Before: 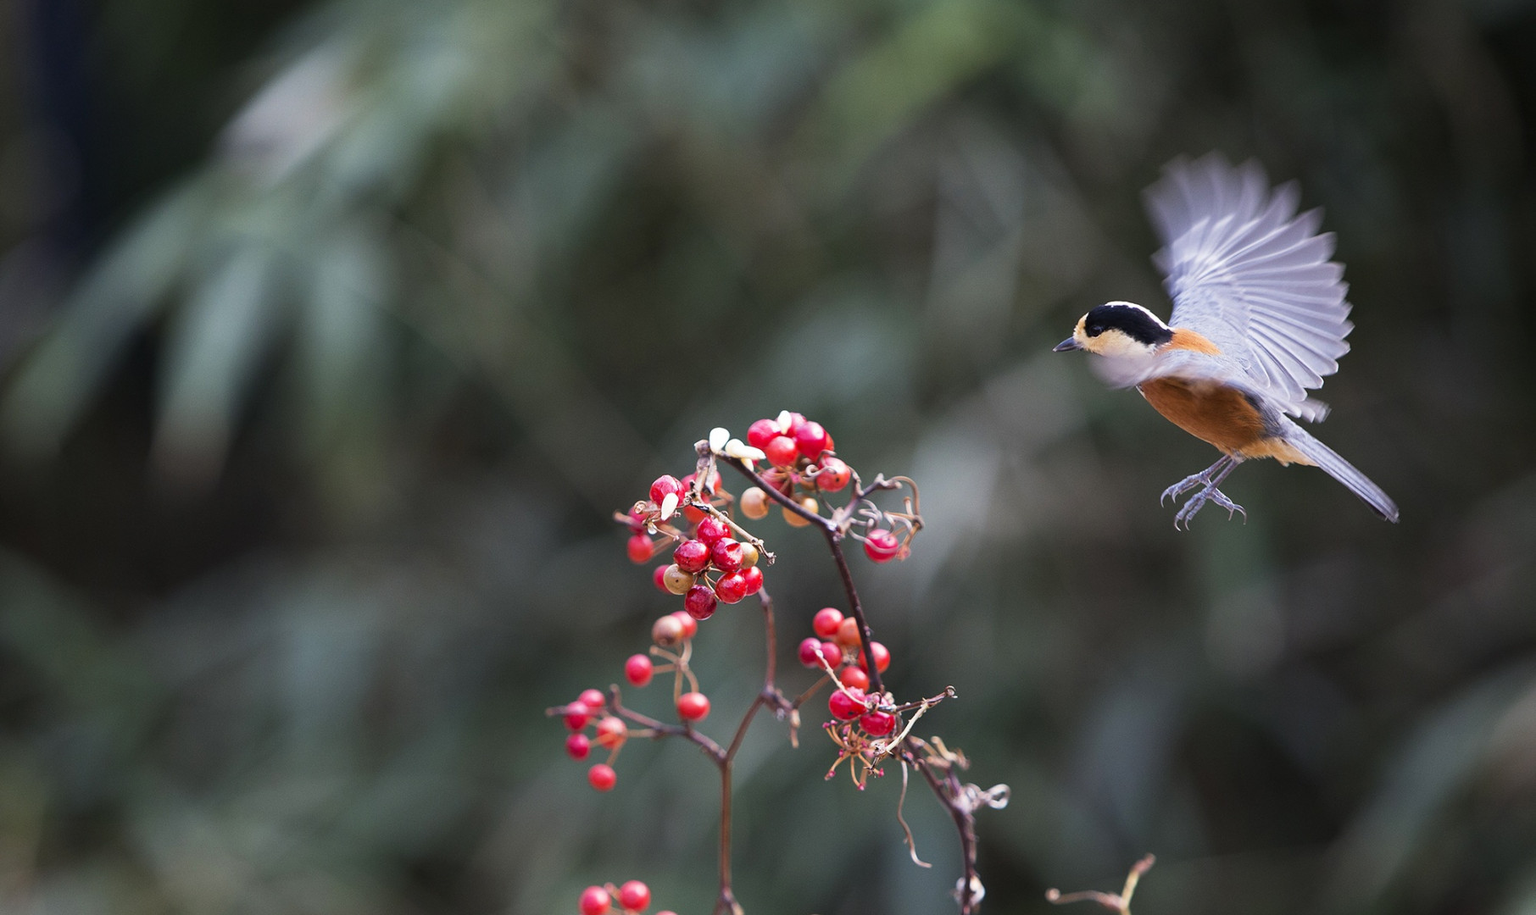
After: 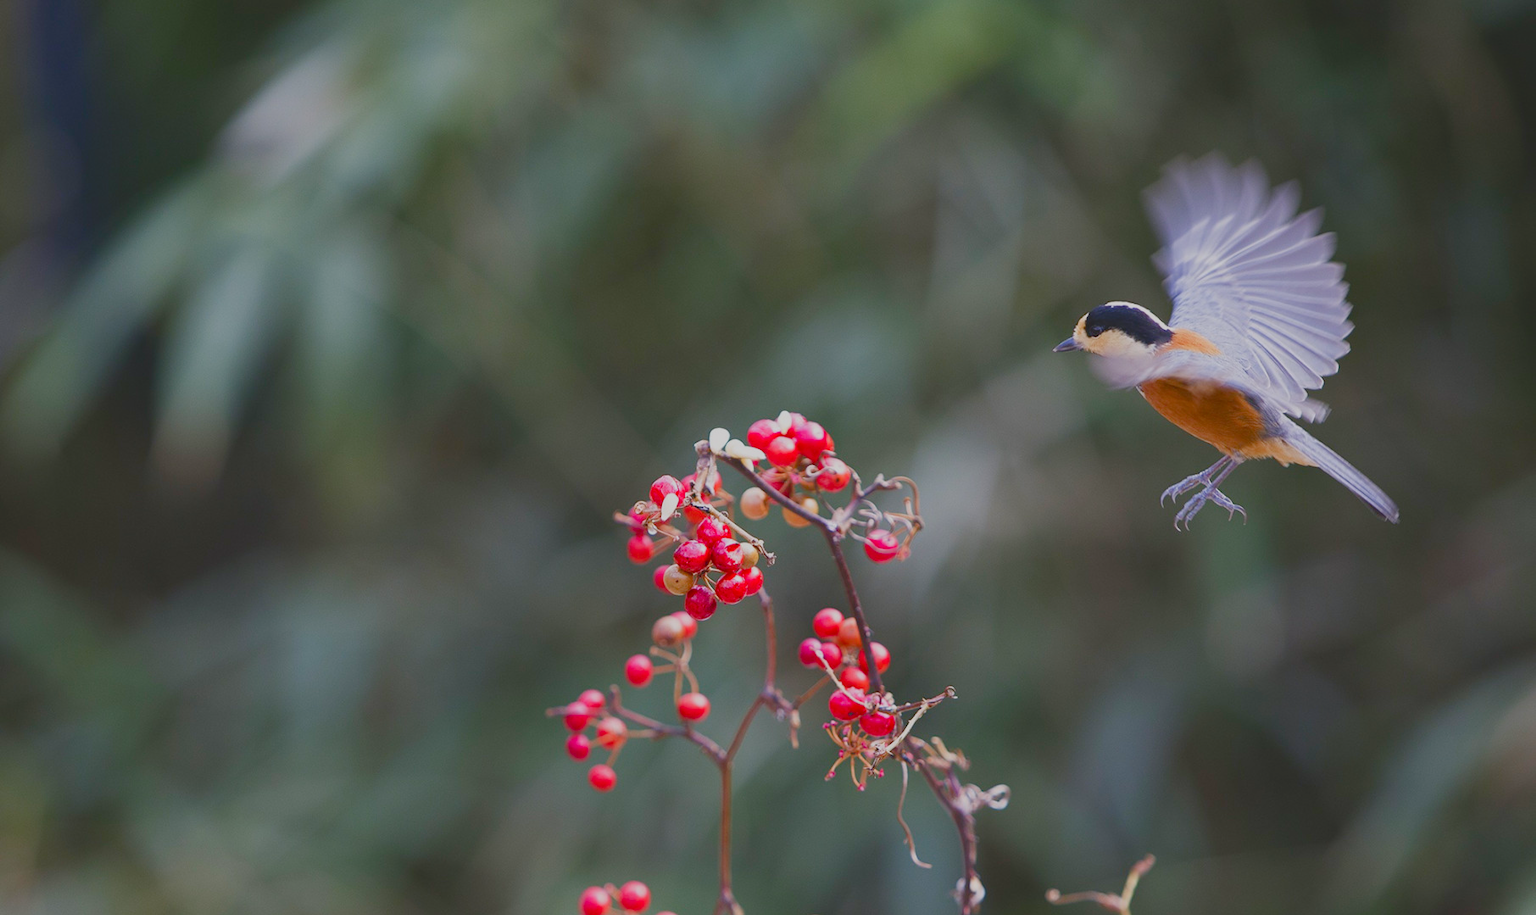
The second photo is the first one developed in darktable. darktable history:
color balance rgb: shadows lift › chroma 1%, shadows lift › hue 113°, highlights gain › chroma 0.2%, highlights gain › hue 333°, perceptual saturation grading › global saturation 20%, perceptual saturation grading › highlights -50%, perceptual saturation grading › shadows 25%, contrast -20%
lowpass: radius 0.1, contrast 0.85, saturation 1.1, unbound 0
